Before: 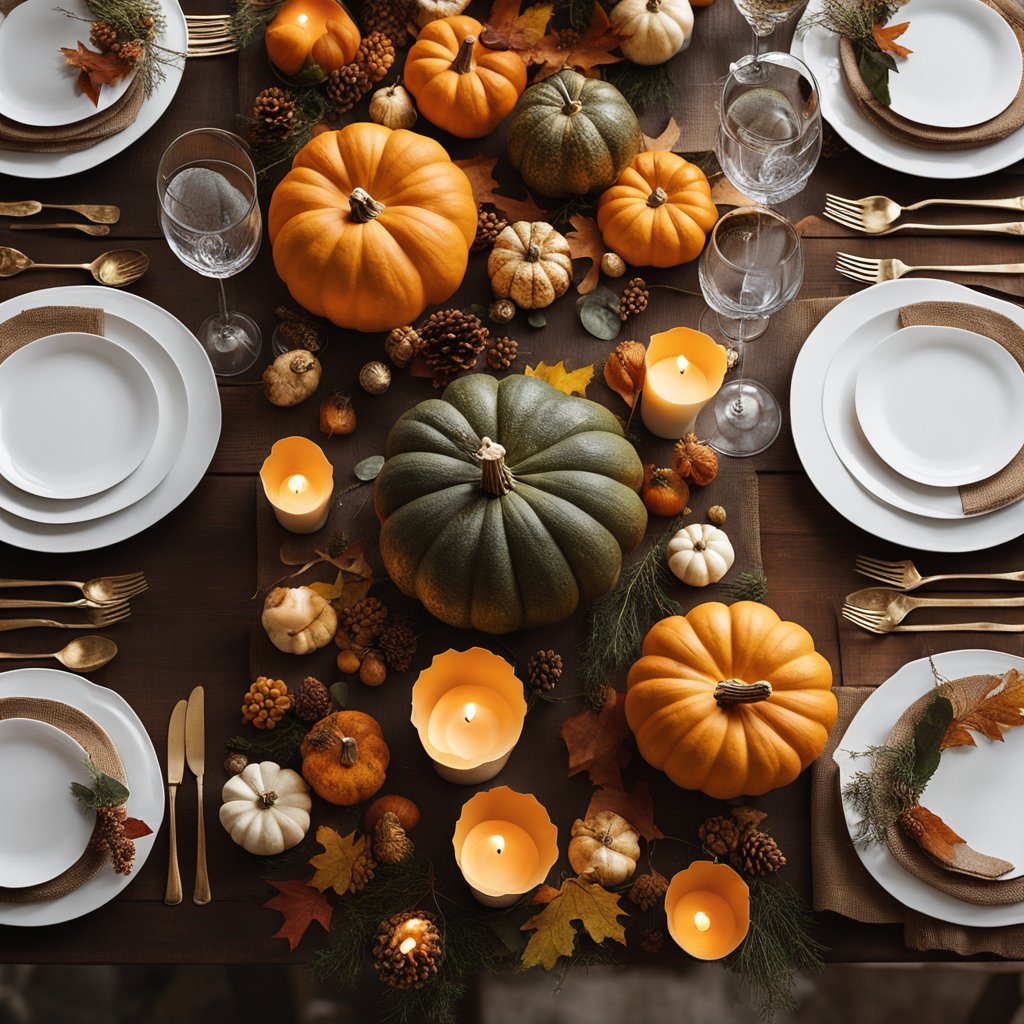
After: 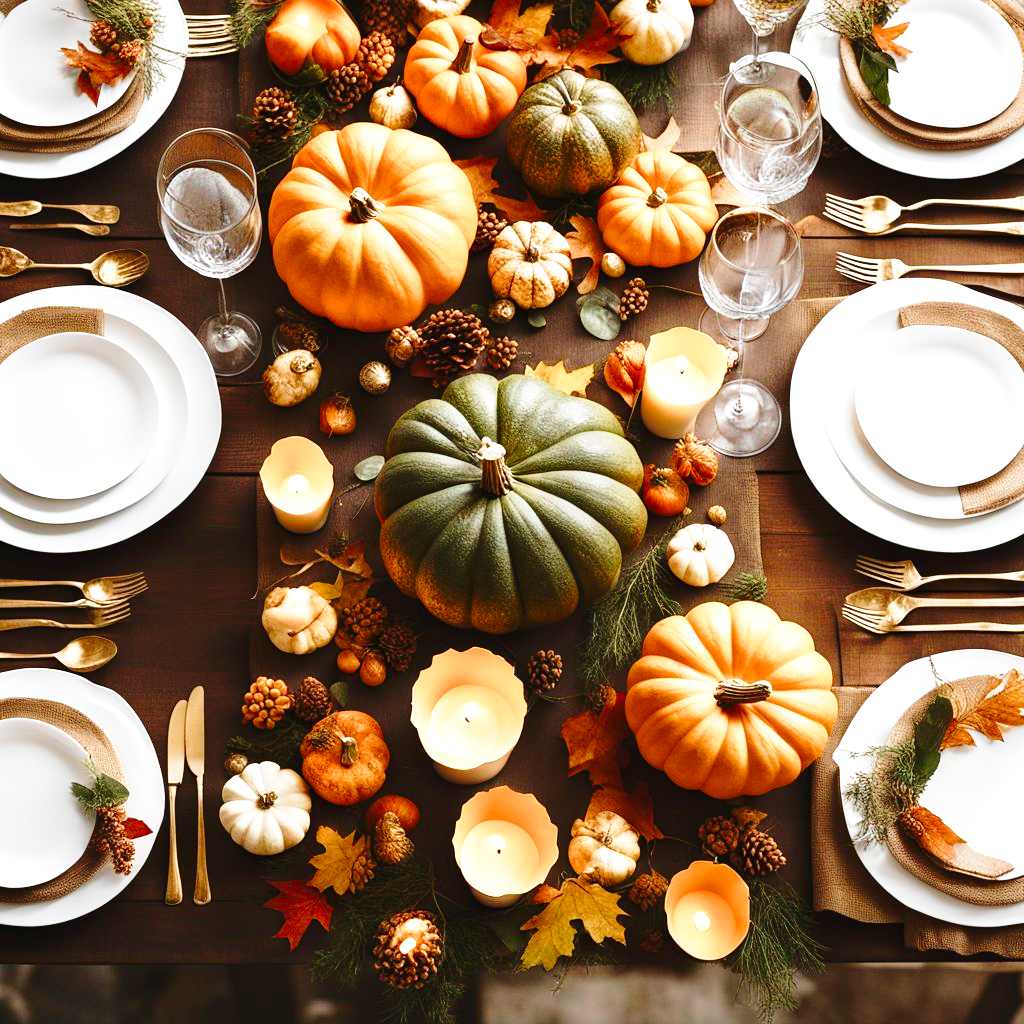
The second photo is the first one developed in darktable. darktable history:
color balance rgb: shadows lift › chroma 1.009%, shadows lift › hue 215.34°, perceptual saturation grading › global saturation 20%, perceptual saturation grading › highlights -49.384%, perceptual saturation grading › shadows 24.617%
exposure: black level correction 0, exposure 0.698 EV, compensate exposure bias true, compensate highlight preservation false
velvia: on, module defaults
base curve: curves: ch0 [(0, 0) (0.028, 0.03) (0.121, 0.232) (0.46, 0.748) (0.859, 0.968) (1, 1)], preserve colors none
